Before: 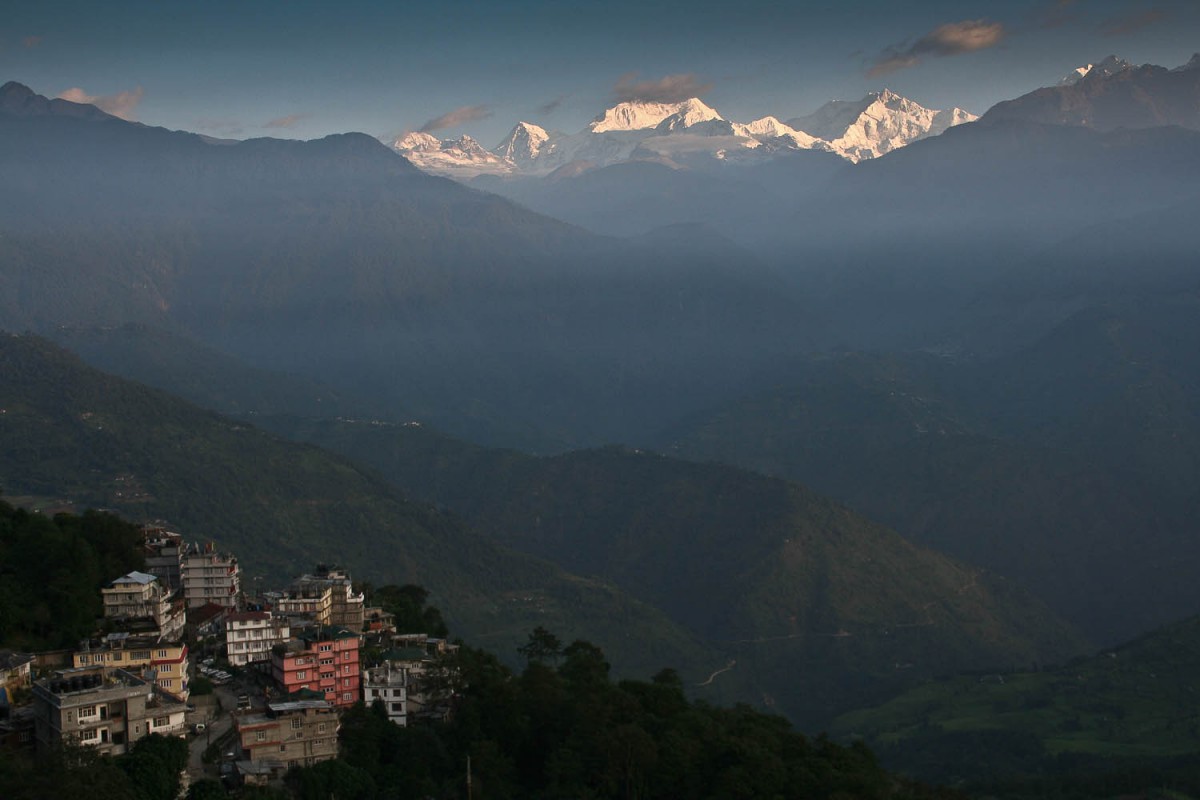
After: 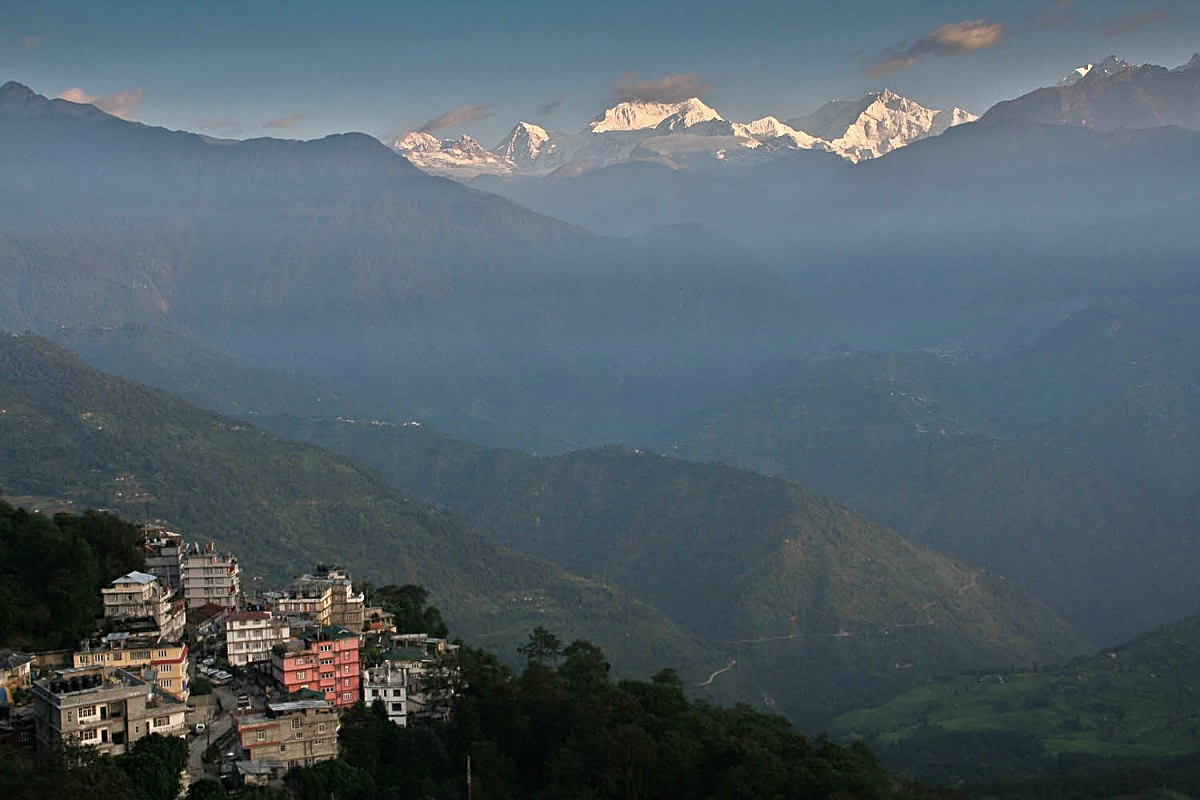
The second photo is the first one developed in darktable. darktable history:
sharpen: on, module defaults
tone equalizer: -7 EV 0.141 EV, -6 EV 0.586 EV, -5 EV 1.17 EV, -4 EV 1.33 EV, -3 EV 1.16 EV, -2 EV 0.6 EV, -1 EV 0.155 EV
